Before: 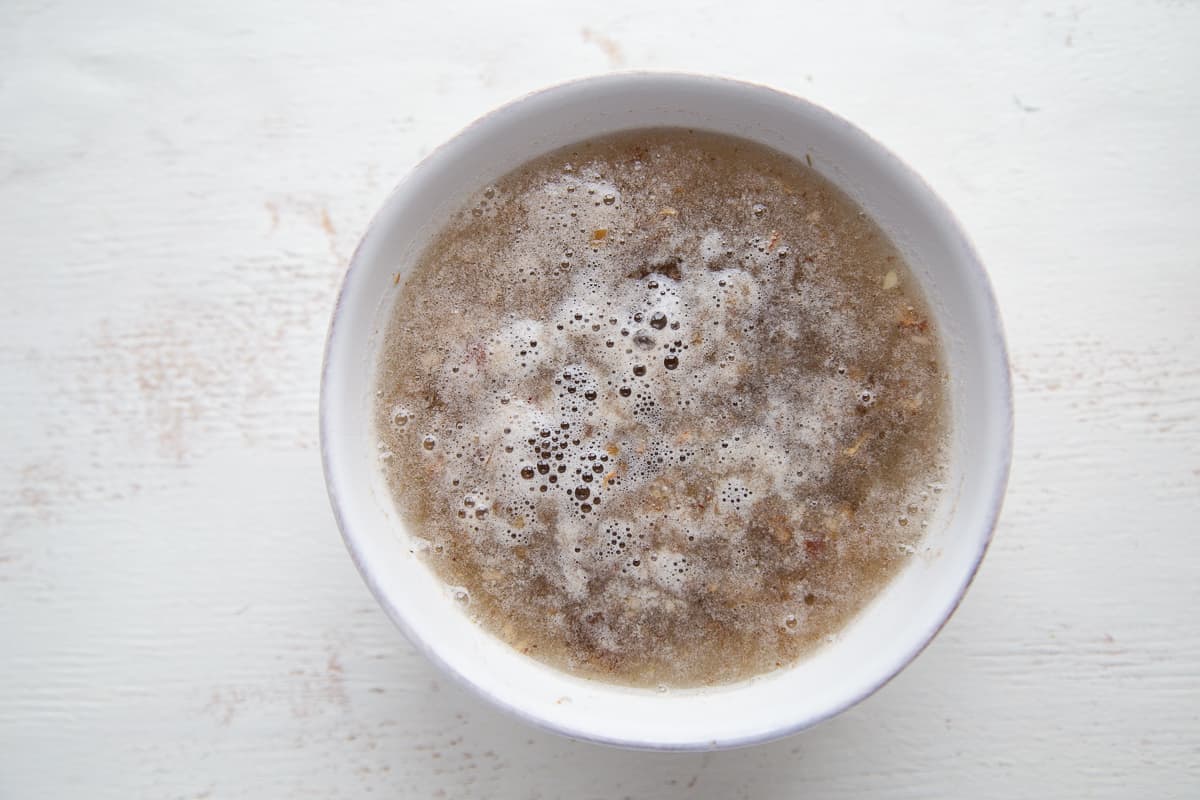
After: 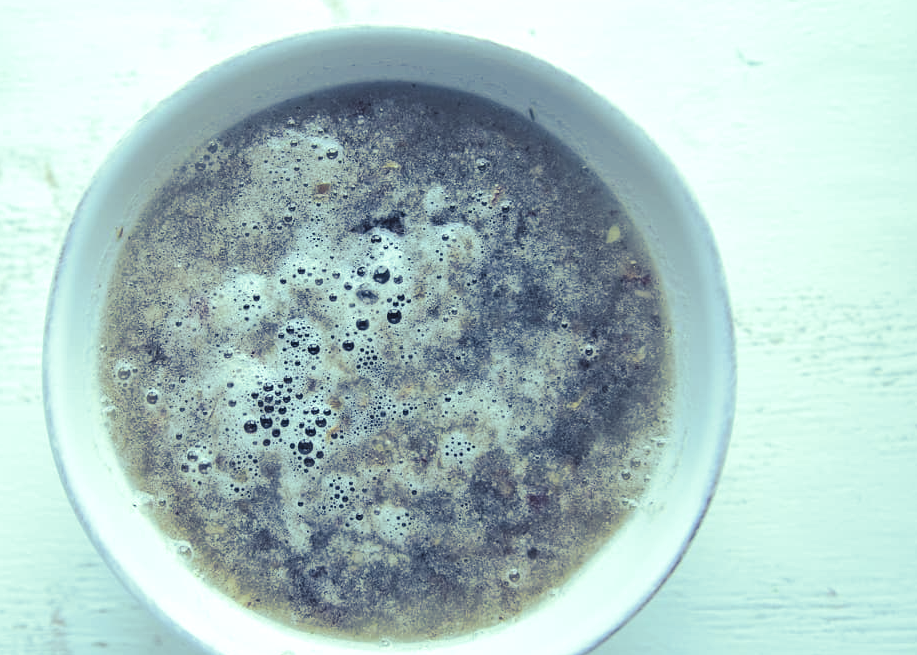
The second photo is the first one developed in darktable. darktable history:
crop: left 23.095%, top 5.827%, bottom 11.854%
split-toning: shadows › hue 226.8°, shadows › saturation 0.84
color balance: mode lift, gamma, gain (sRGB), lift [0.997, 0.979, 1.021, 1.011], gamma [1, 1.084, 0.916, 0.998], gain [1, 0.87, 1.13, 1.101], contrast 4.55%, contrast fulcrum 38.24%, output saturation 104.09%
